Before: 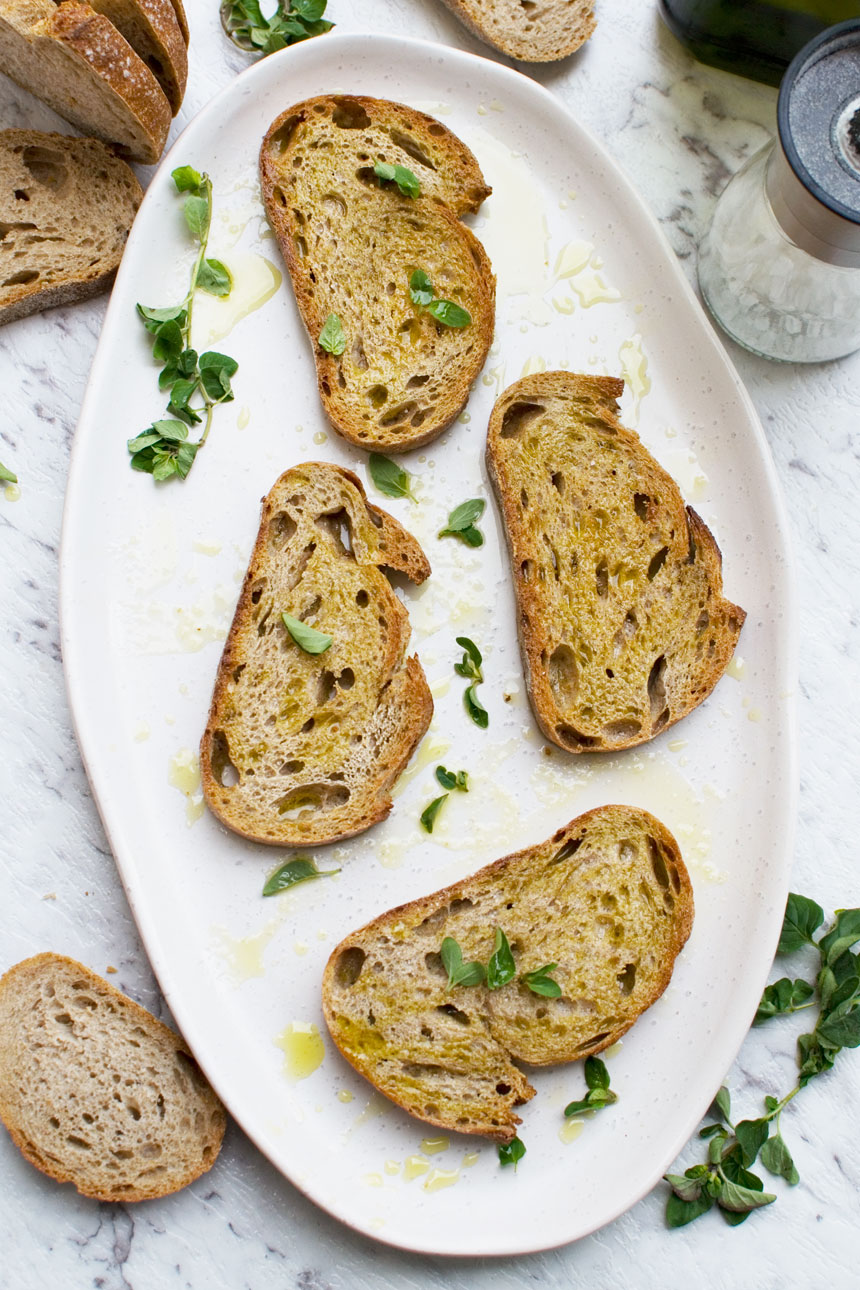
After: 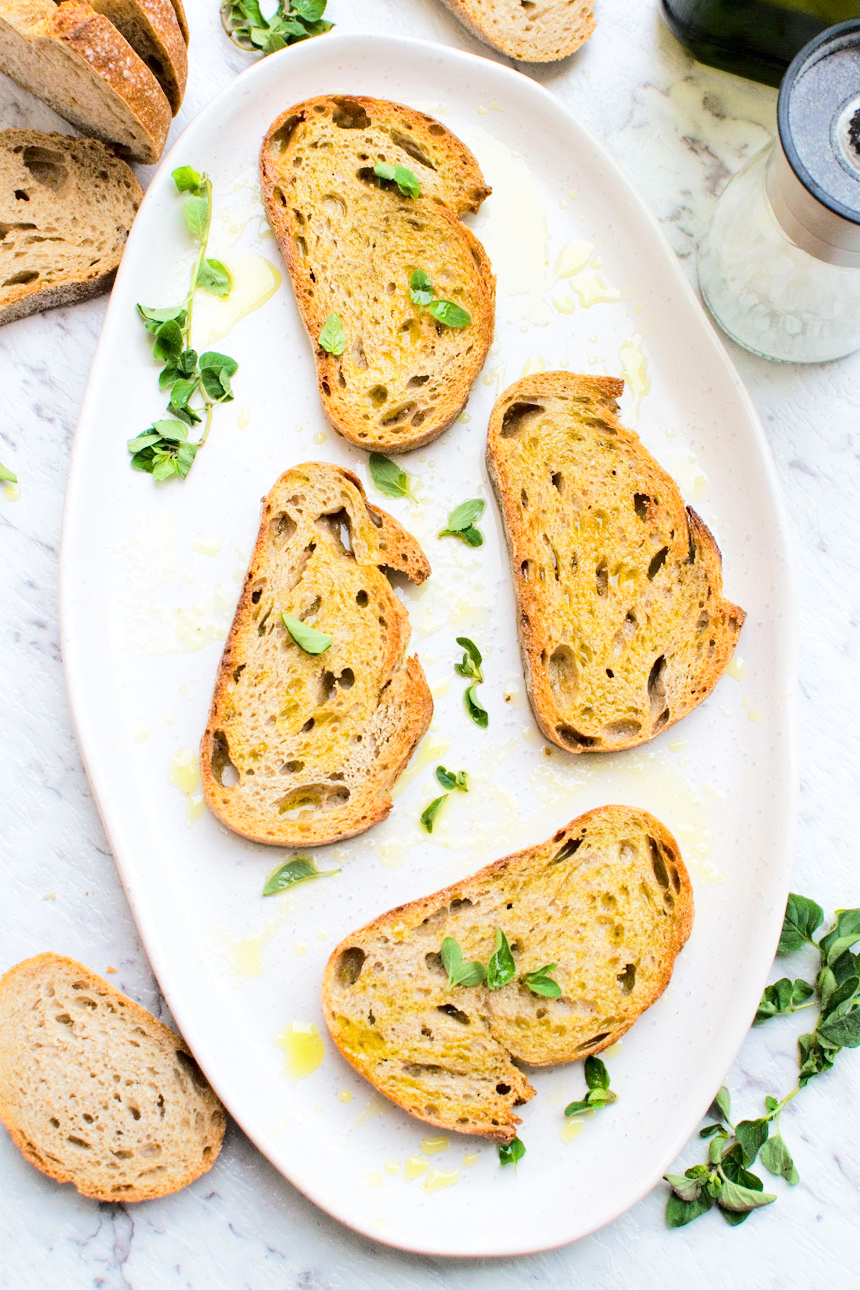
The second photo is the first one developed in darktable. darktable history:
tone equalizer: -7 EV 0.164 EV, -6 EV 0.585 EV, -5 EV 1.16 EV, -4 EV 1.34 EV, -3 EV 1.13 EV, -2 EV 0.6 EV, -1 EV 0.159 EV, edges refinement/feathering 500, mask exposure compensation -1.57 EV, preserve details no
